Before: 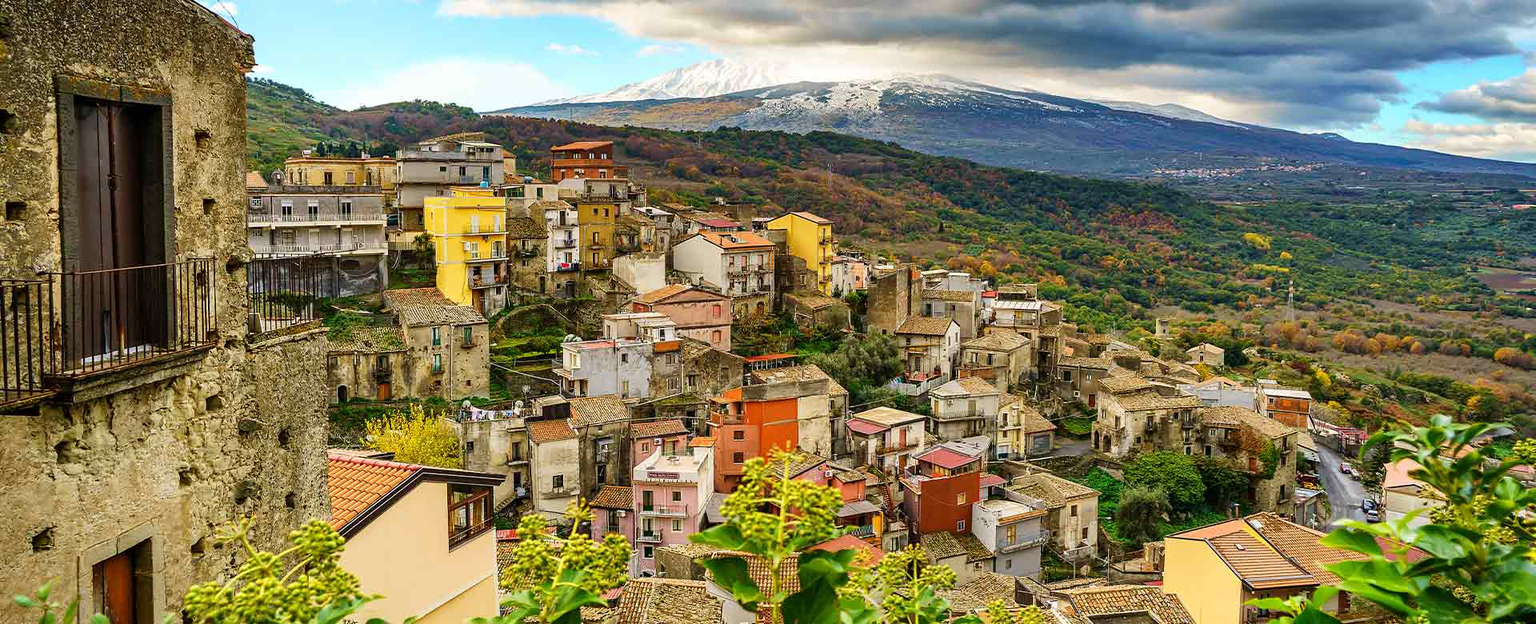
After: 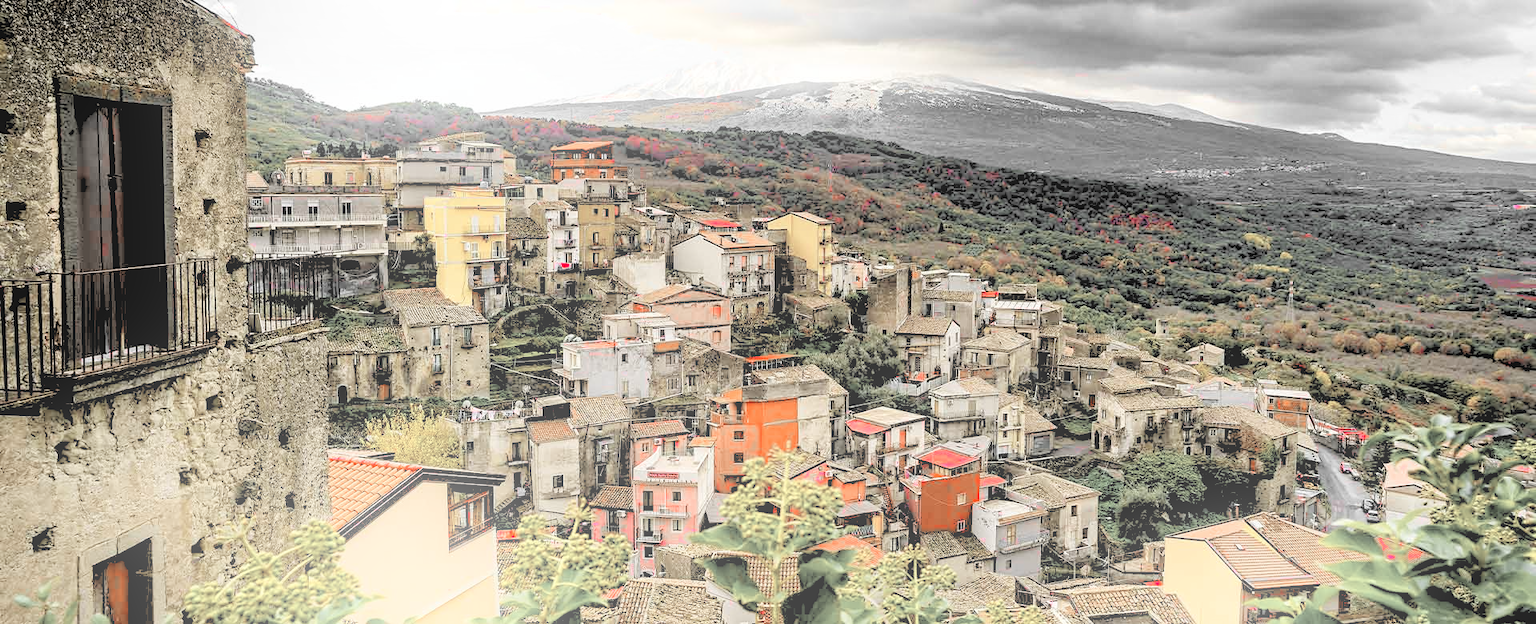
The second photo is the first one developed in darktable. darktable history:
bloom: on, module defaults
rgb levels: levels [[0.027, 0.429, 0.996], [0, 0.5, 1], [0, 0.5, 1]]
color zones: curves: ch1 [(0, 0.831) (0.08, 0.771) (0.157, 0.268) (0.241, 0.207) (0.562, -0.005) (0.714, -0.013) (0.876, 0.01) (1, 0.831)]
